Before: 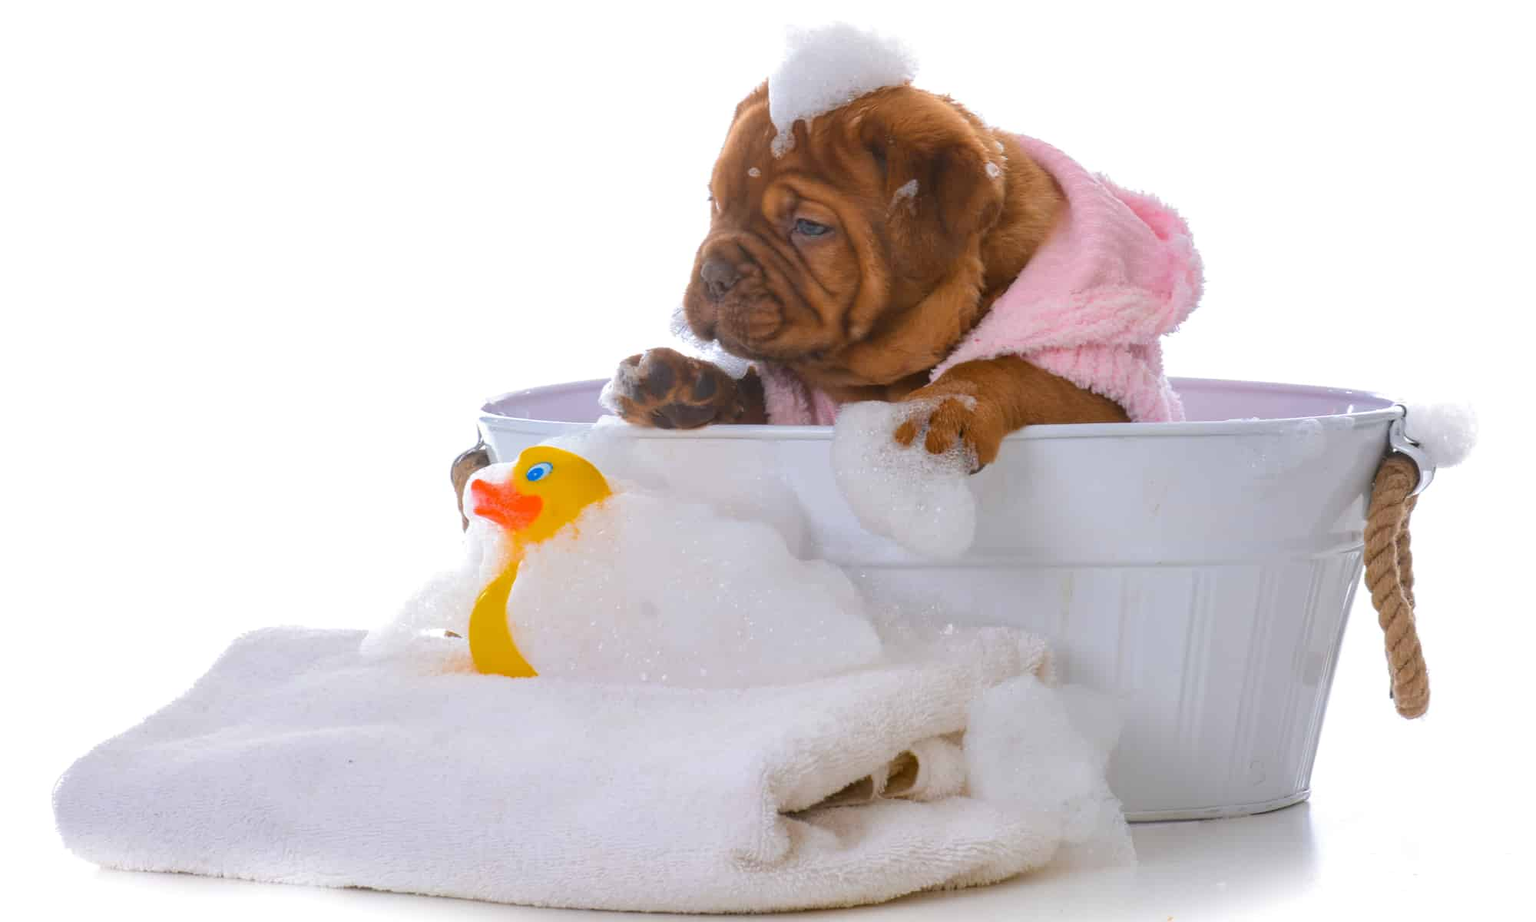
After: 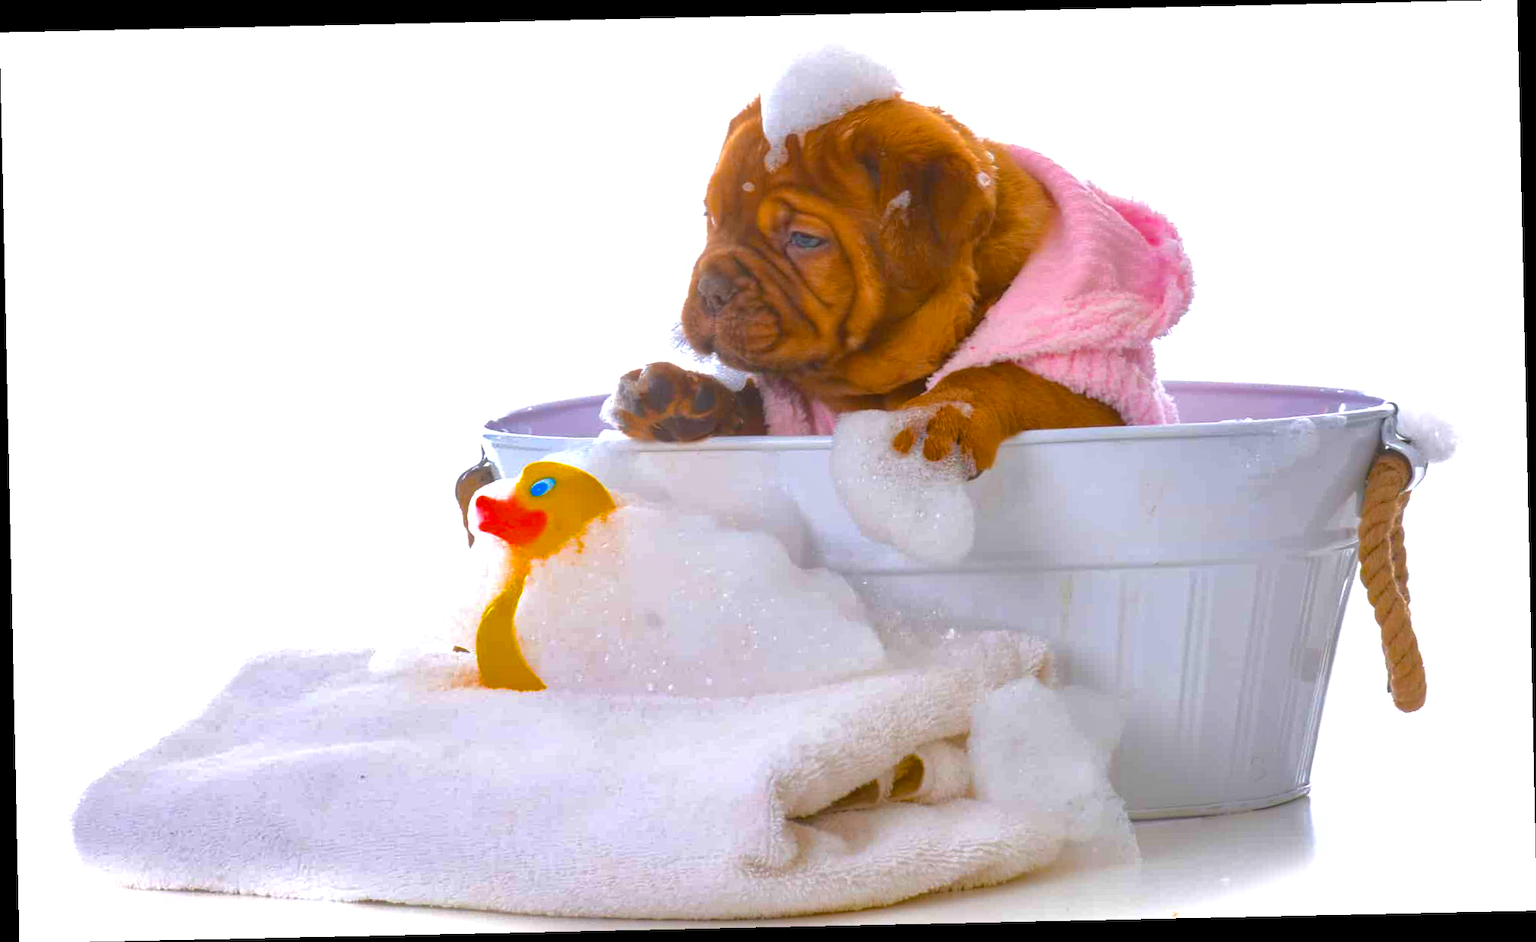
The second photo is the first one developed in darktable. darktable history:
rotate and perspective: rotation -1.24°, automatic cropping off
color balance rgb: perceptual saturation grading › global saturation 36%, perceptual brilliance grading › global brilliance 10%, global vibrance 20%
shadows and highlights: on, module defaults
